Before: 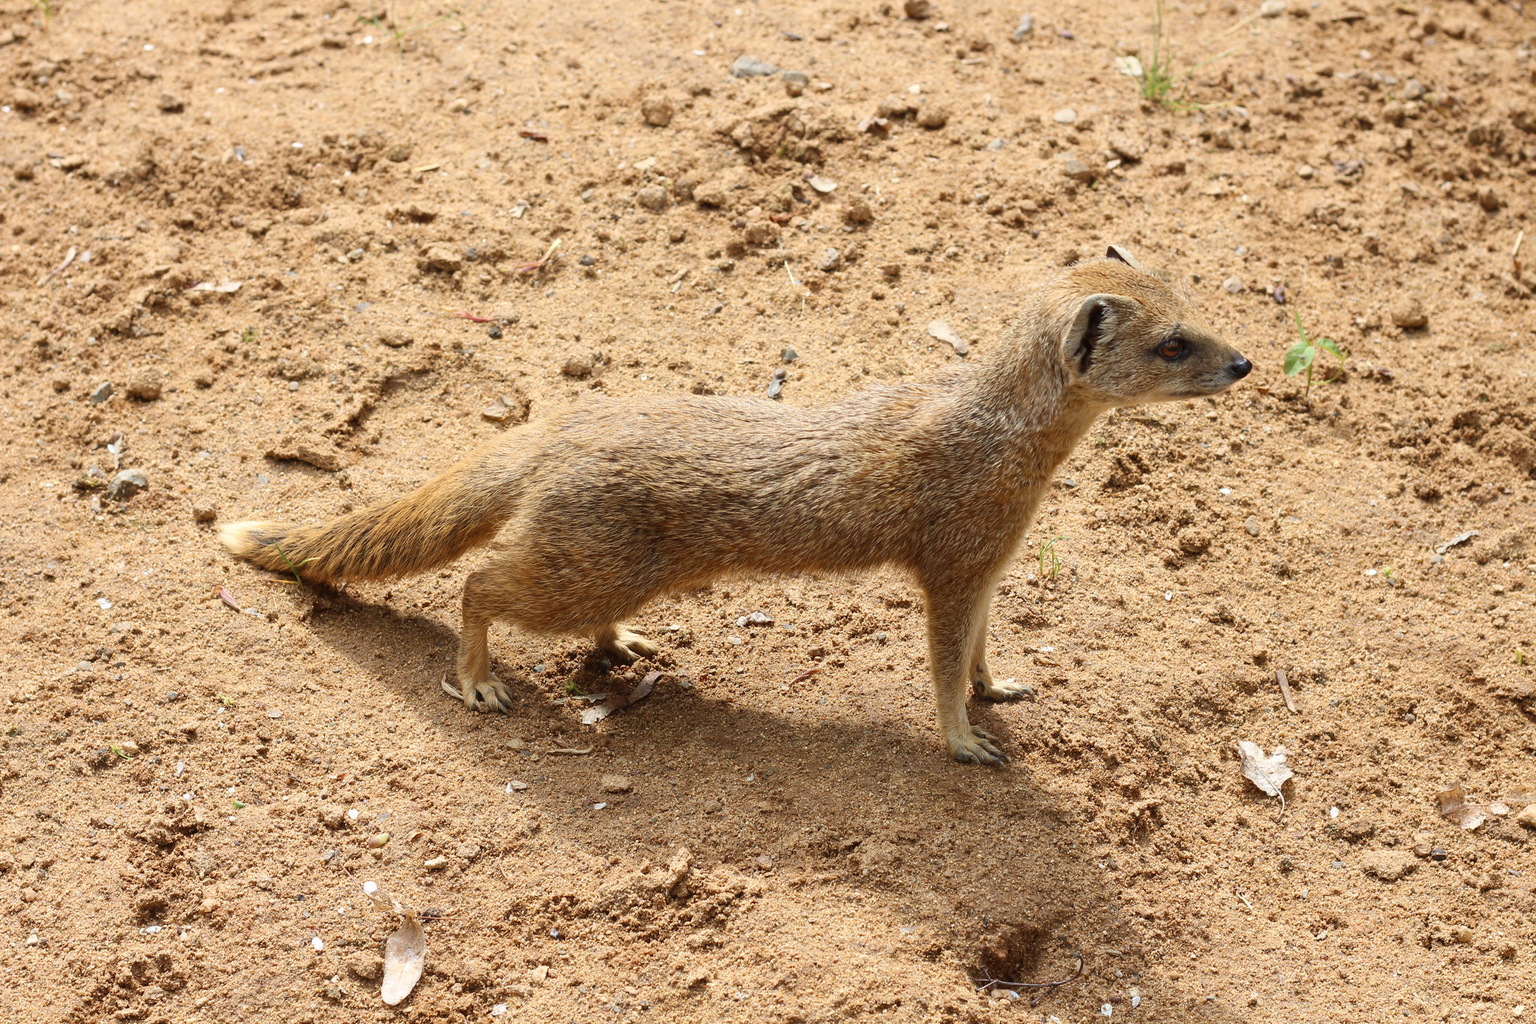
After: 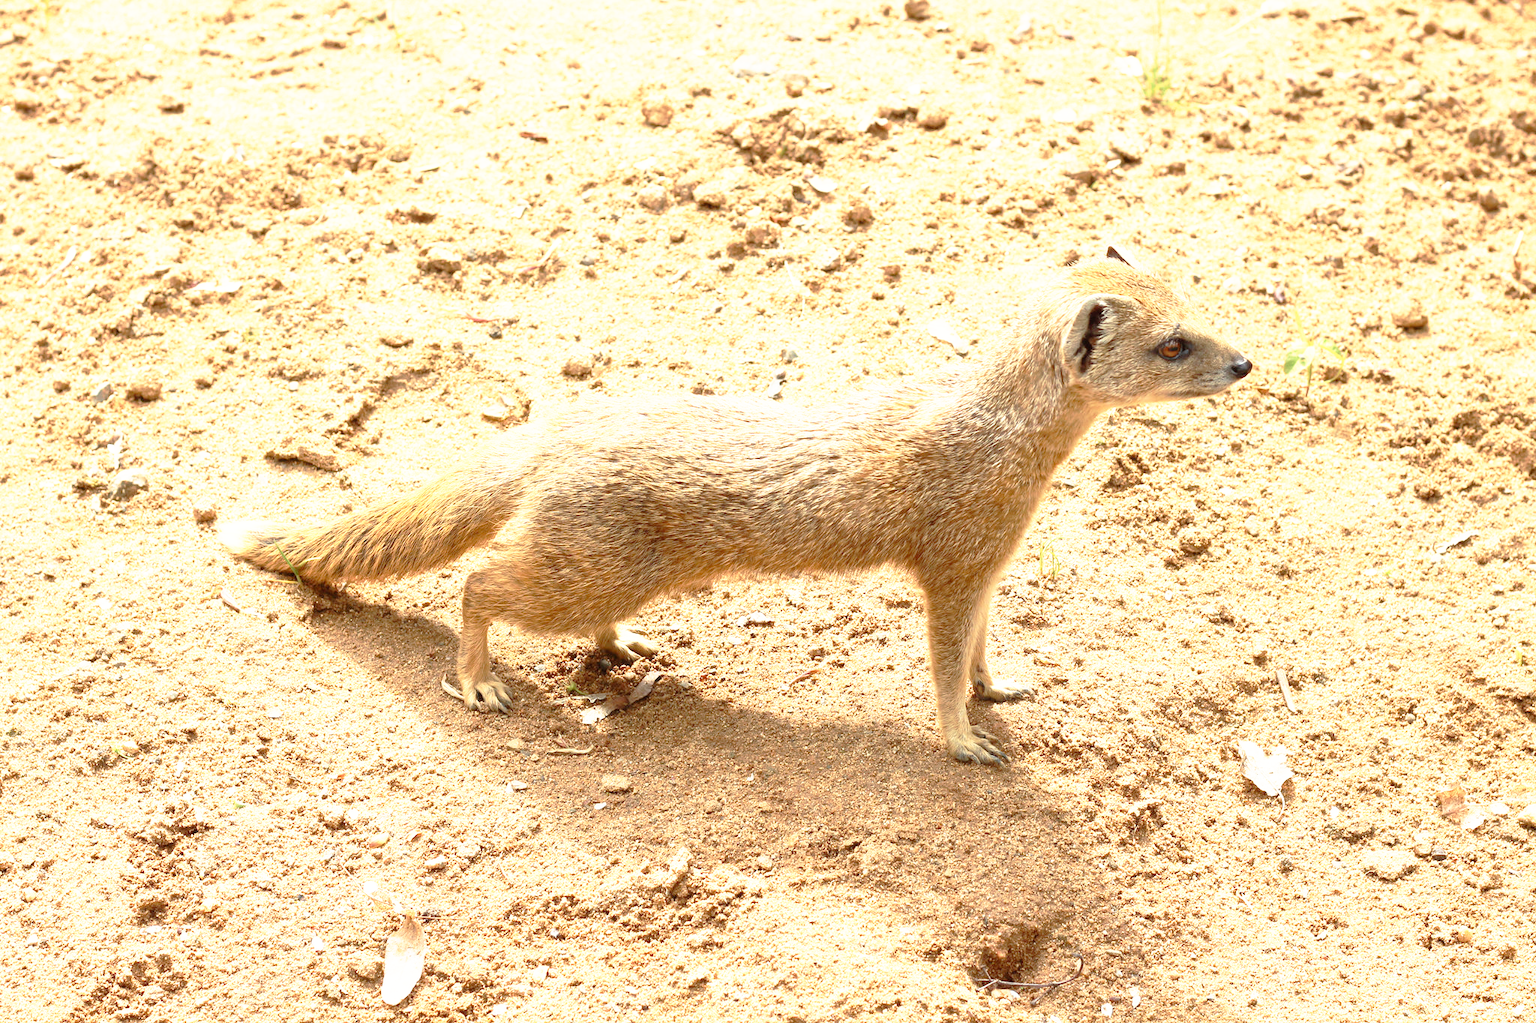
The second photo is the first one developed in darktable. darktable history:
tone curve: curves: ch0 [(0, 0) (0.003, 0.007) (0.011, 0.011) (0.025, 0.021) (0.044, 0.04) (0.069, 0.07) (0.1, 0.129) (0.136, 0.187) (0.177, 0.254) (0.224, 0.325) (0.277, 0.398) (0.335, 0.461) (0.399, 0.513) (0.468, 0.571) (0.543, 0.624) (0.623, 0.69) (0.709, 0.777) (0.801, 0.86) (0.898, 0.953) (1, 1)], preserve colors none
base curve: curves: ch0 [(0, 0) (0.495, 0.917) (1, 1)], preserve colors none
white balance: red 1.029, blue 0.92
